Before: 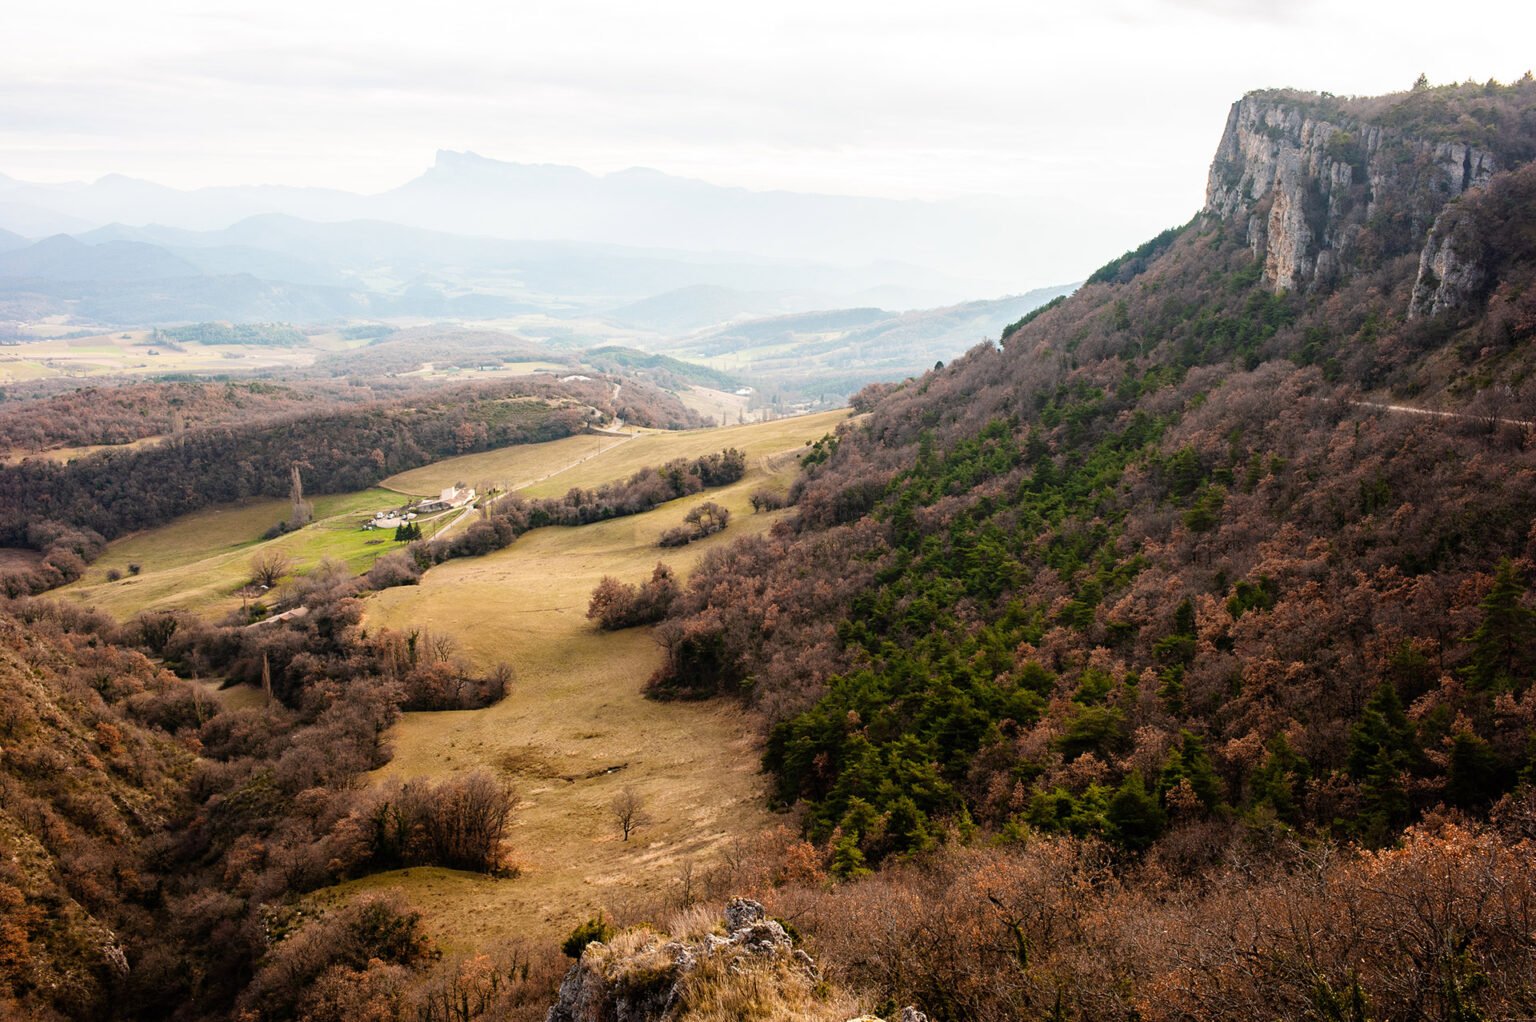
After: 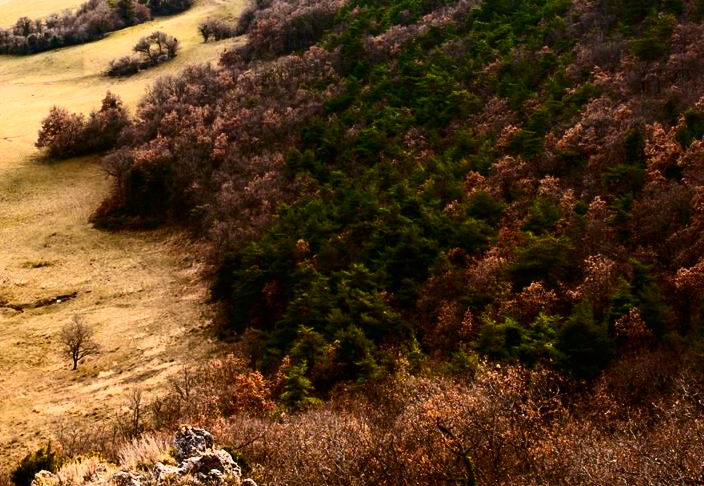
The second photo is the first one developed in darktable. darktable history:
contrast brightness saturation: contrast 0.413, brightness 0.043, saturation 0.253
crop: left 35.89%, top 46.128%, right 18.159%, bottom 6.142%
exposure: black level correction 0, compensate exposure bias true, compensate highlight preservation false
